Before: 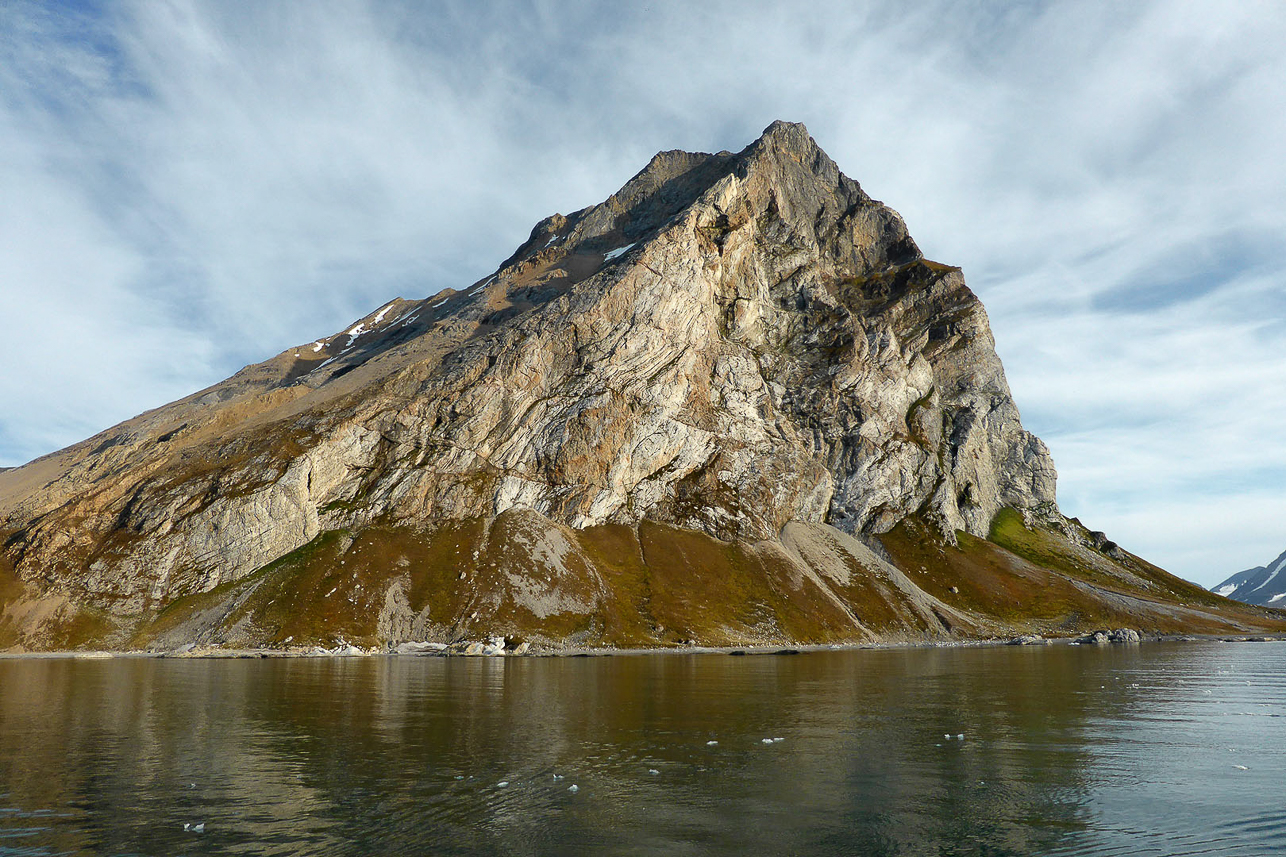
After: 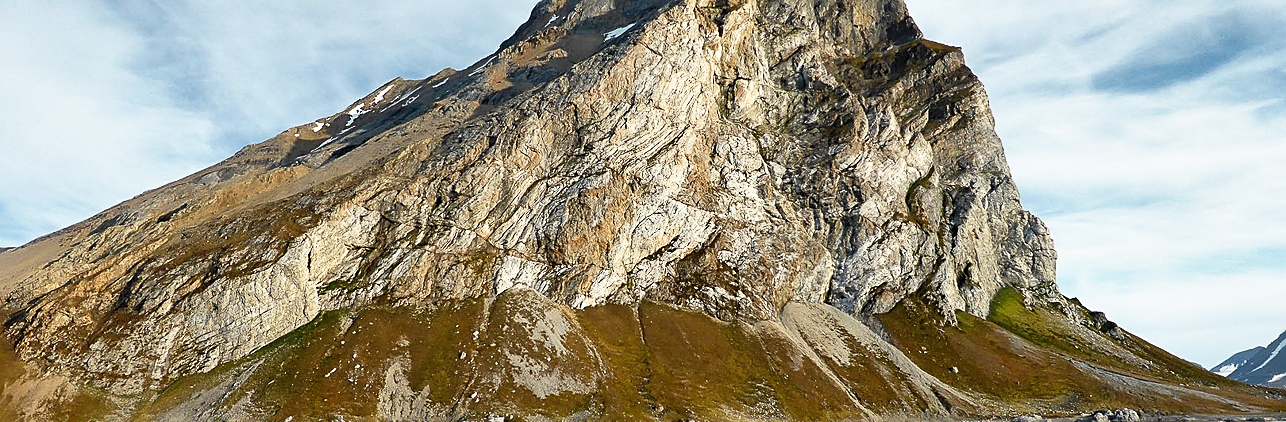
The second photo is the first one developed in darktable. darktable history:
crop and rotate: top 25.767%, bottom 24.953%
sharpen: on, module defaults
base curve: curves: ch0 [(0, 0) (0.688, 0.865) (1, 1)], preserve colors none
shadows and highlights: soften with gaussian
